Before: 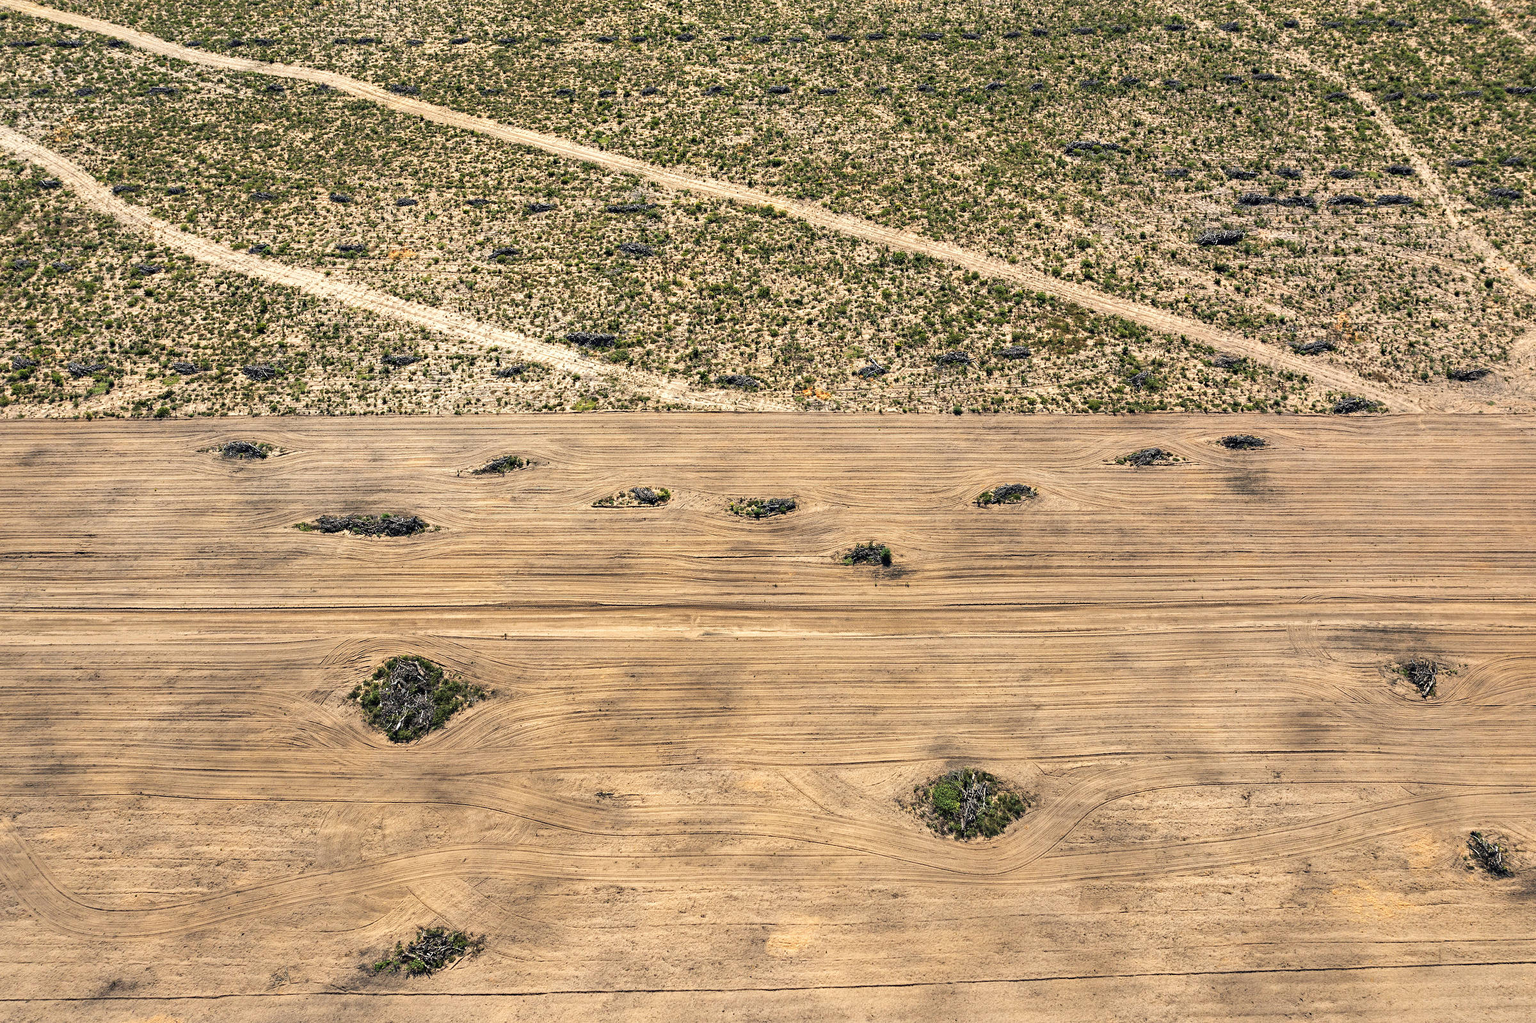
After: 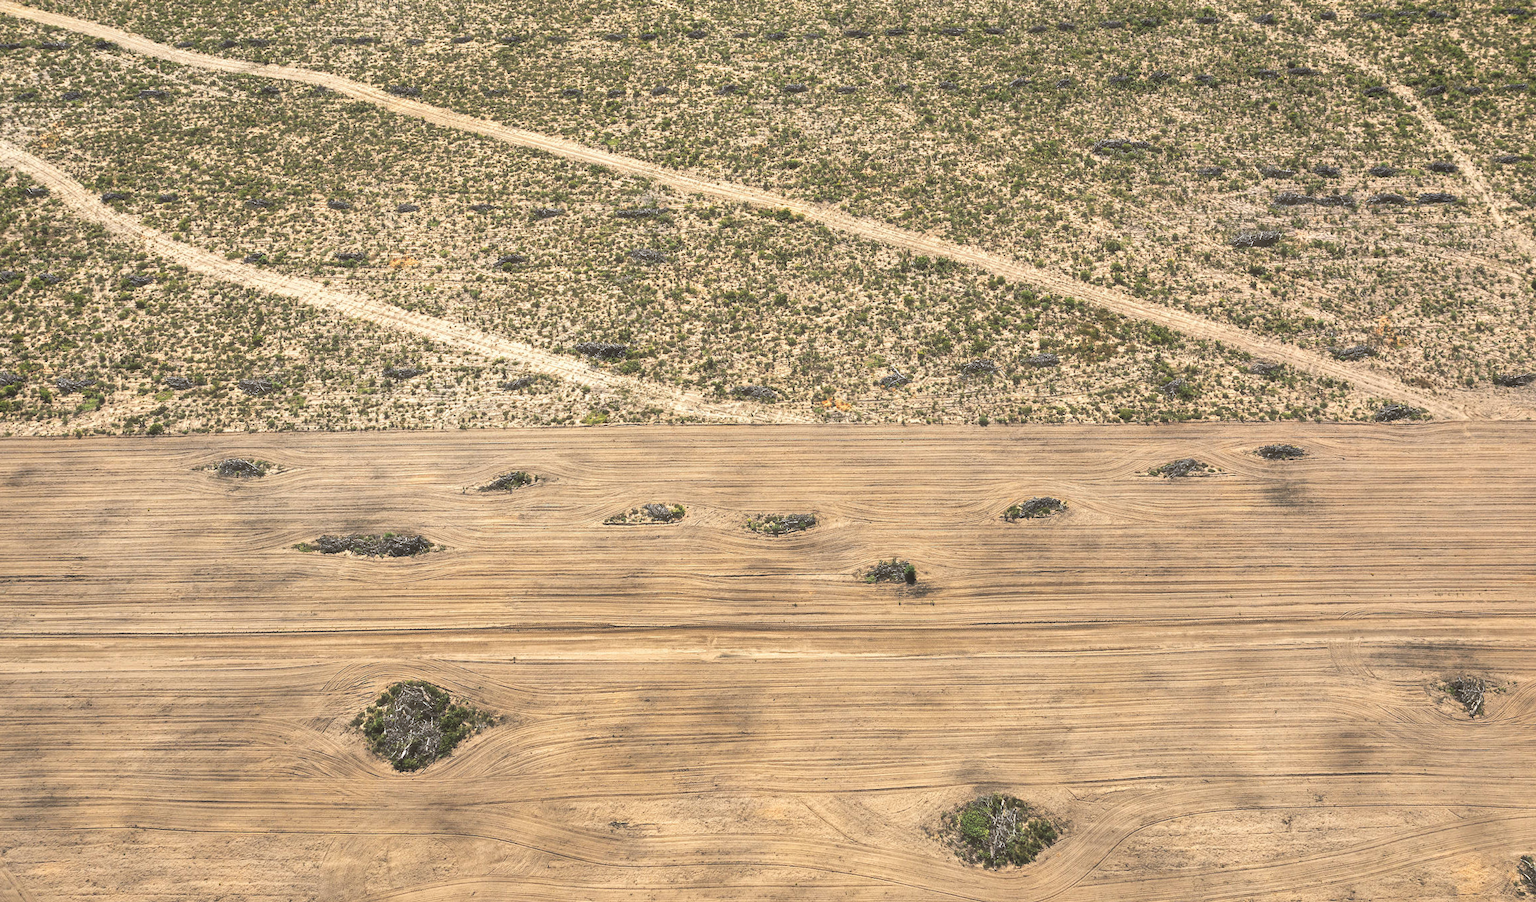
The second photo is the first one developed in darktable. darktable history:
crop and rotate: angle 0.423°, left 0.291%, right 2.619%, bottom 14.341%
haze removal: strength -0.104, compatibility mode true, adaptive false
